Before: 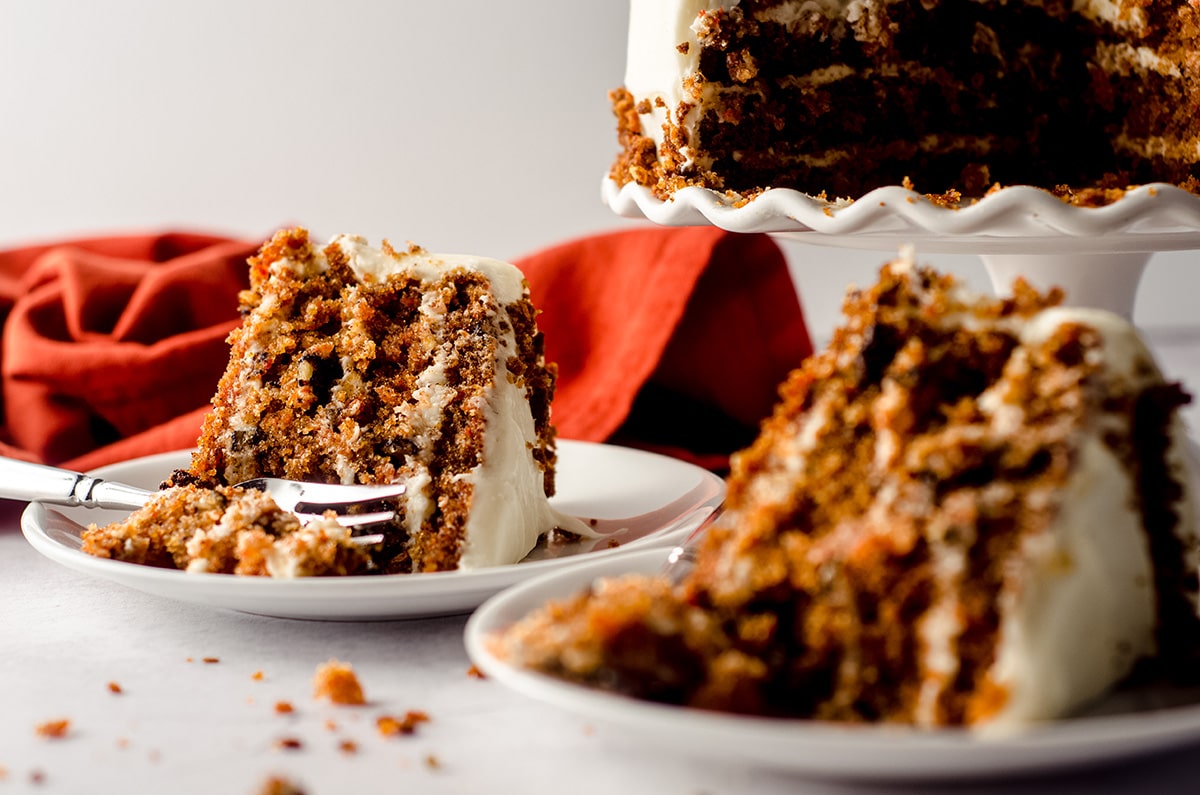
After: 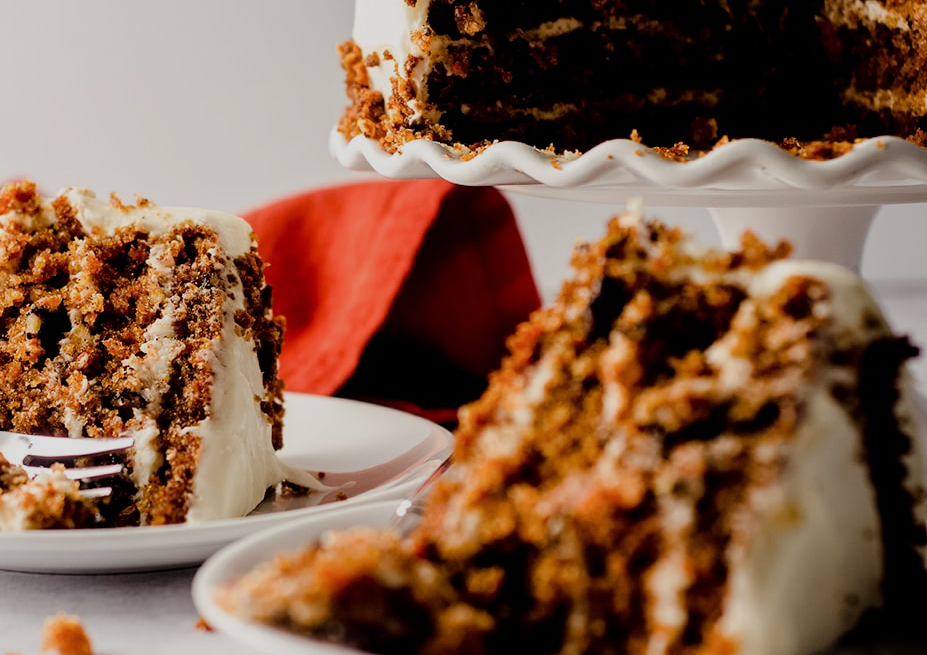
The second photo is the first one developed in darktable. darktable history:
filmic rgb: black relative exposure -8 EV, white relative exposure 3.89 EV, threshold 2.98 EV, hardness 4.27, enable highlight reconstruction true
crop: left 22.735%, top 5.915%, bottom 11.644%
